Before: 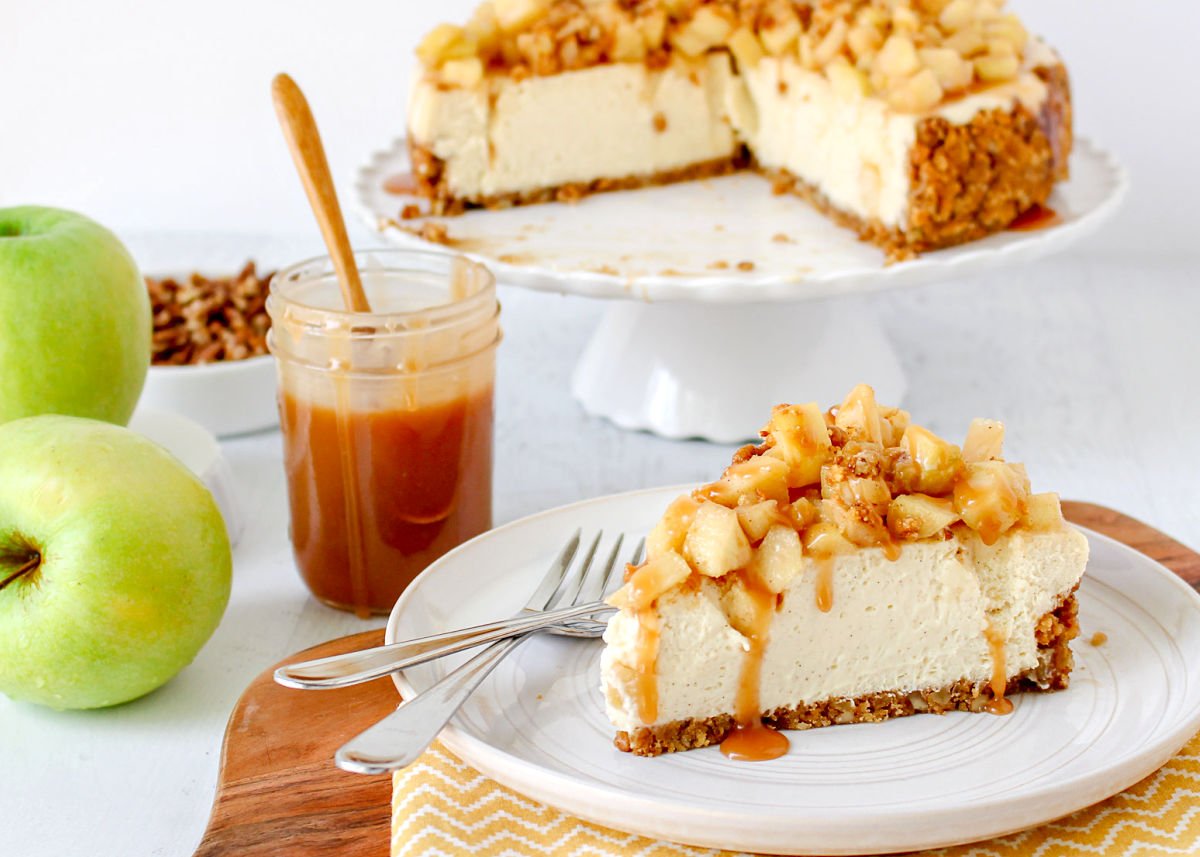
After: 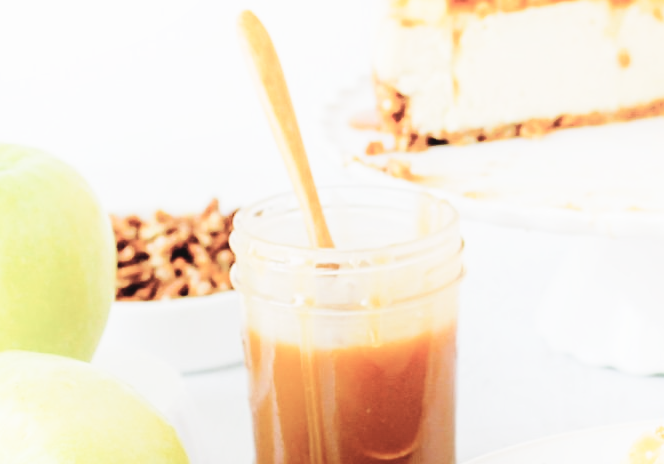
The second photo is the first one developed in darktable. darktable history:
crop and rotate: left 3.027%, top 7.516%, right 41.602%, bottom 38.256%
sharpen: amount 0.201
shadows and highlights: shadows -22.3, highlights 44.31, soften with gaussian
exposure: exposure 0.201 EV, compensate highlight preservation false
base curve: curves: ch0 [(0, 0) (0.028, 0.03) (0.121, 0.232) (0.46, 0.748) (0.859, 0.968) (1, 1)], preserve colors none
contrast brightness saturation: contrast -0.062, saturation -0.394
